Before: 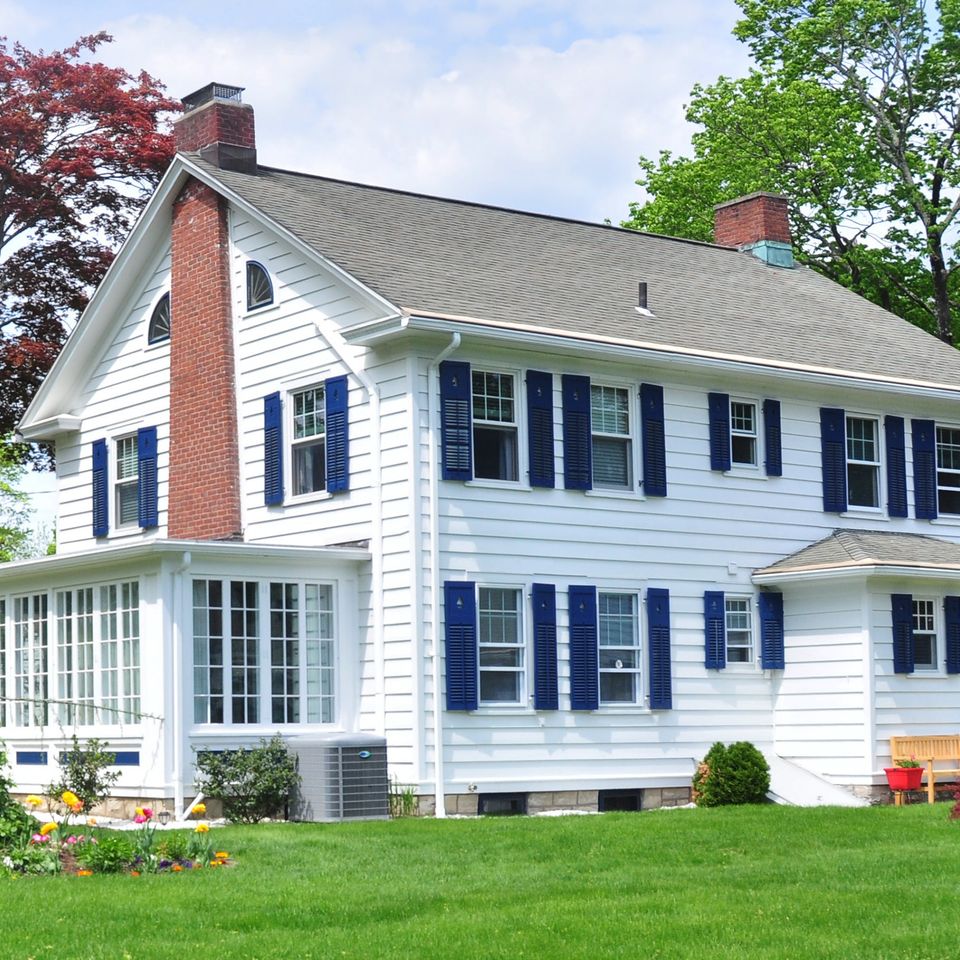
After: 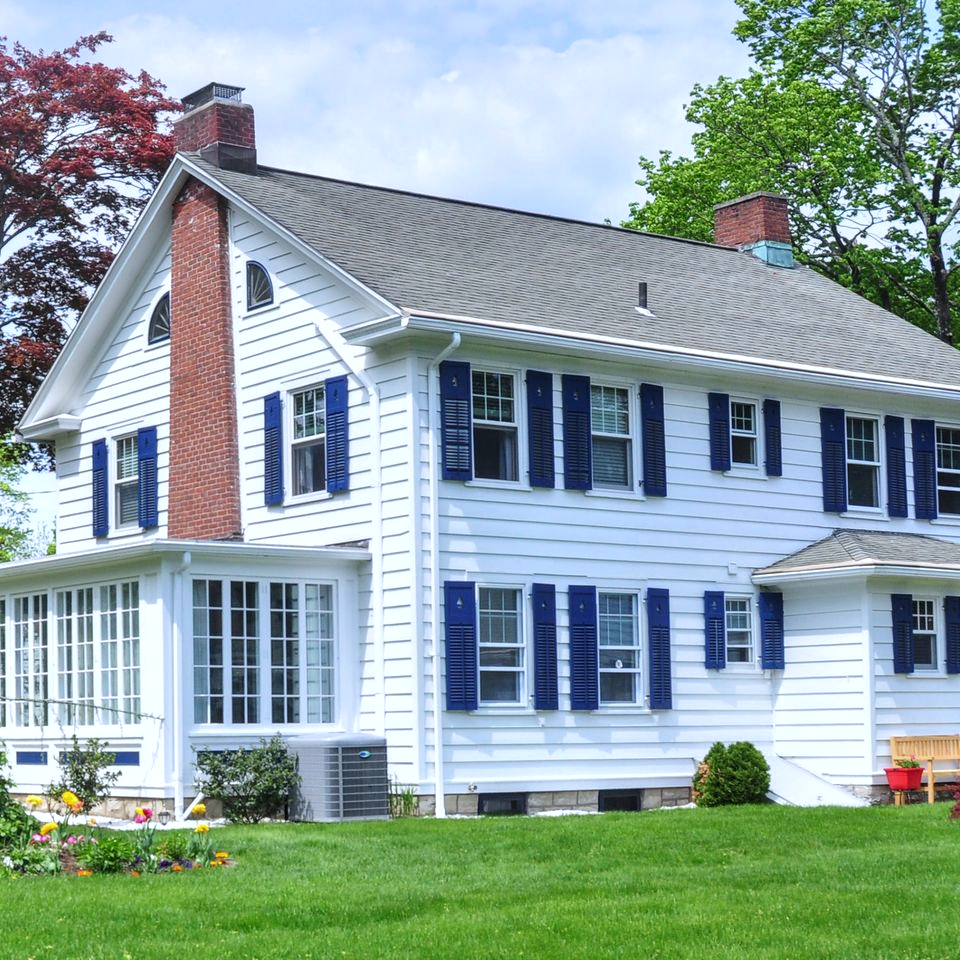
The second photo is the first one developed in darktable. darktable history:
white balance: red 0.954, blue 1.079
local contrast: on, module defaults
